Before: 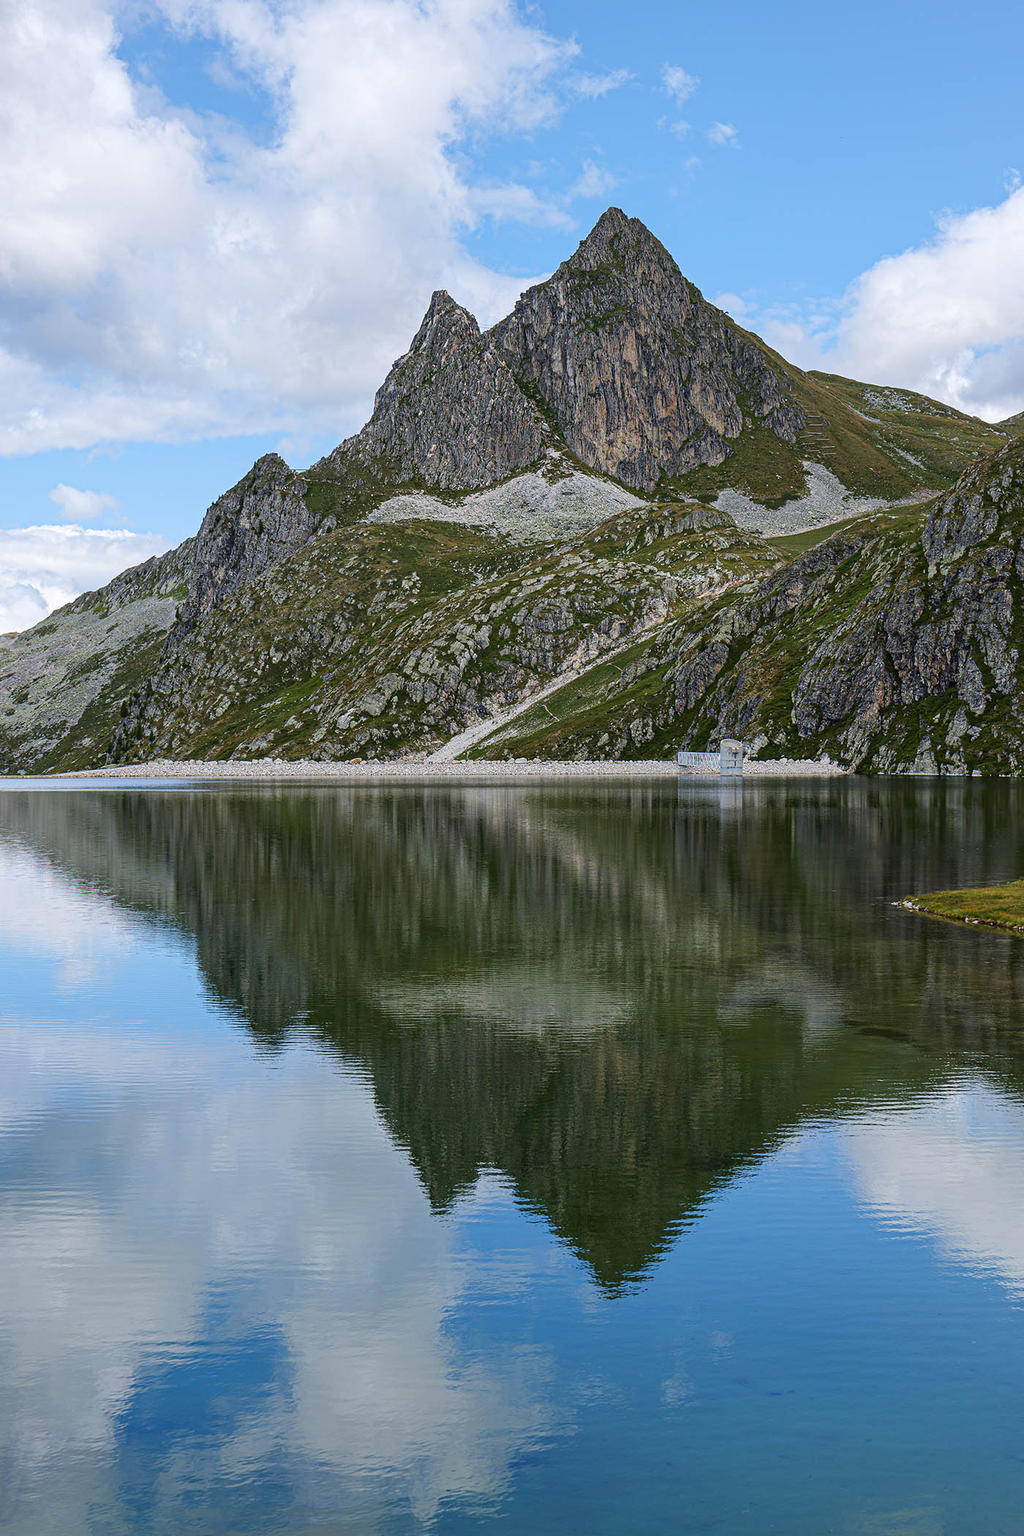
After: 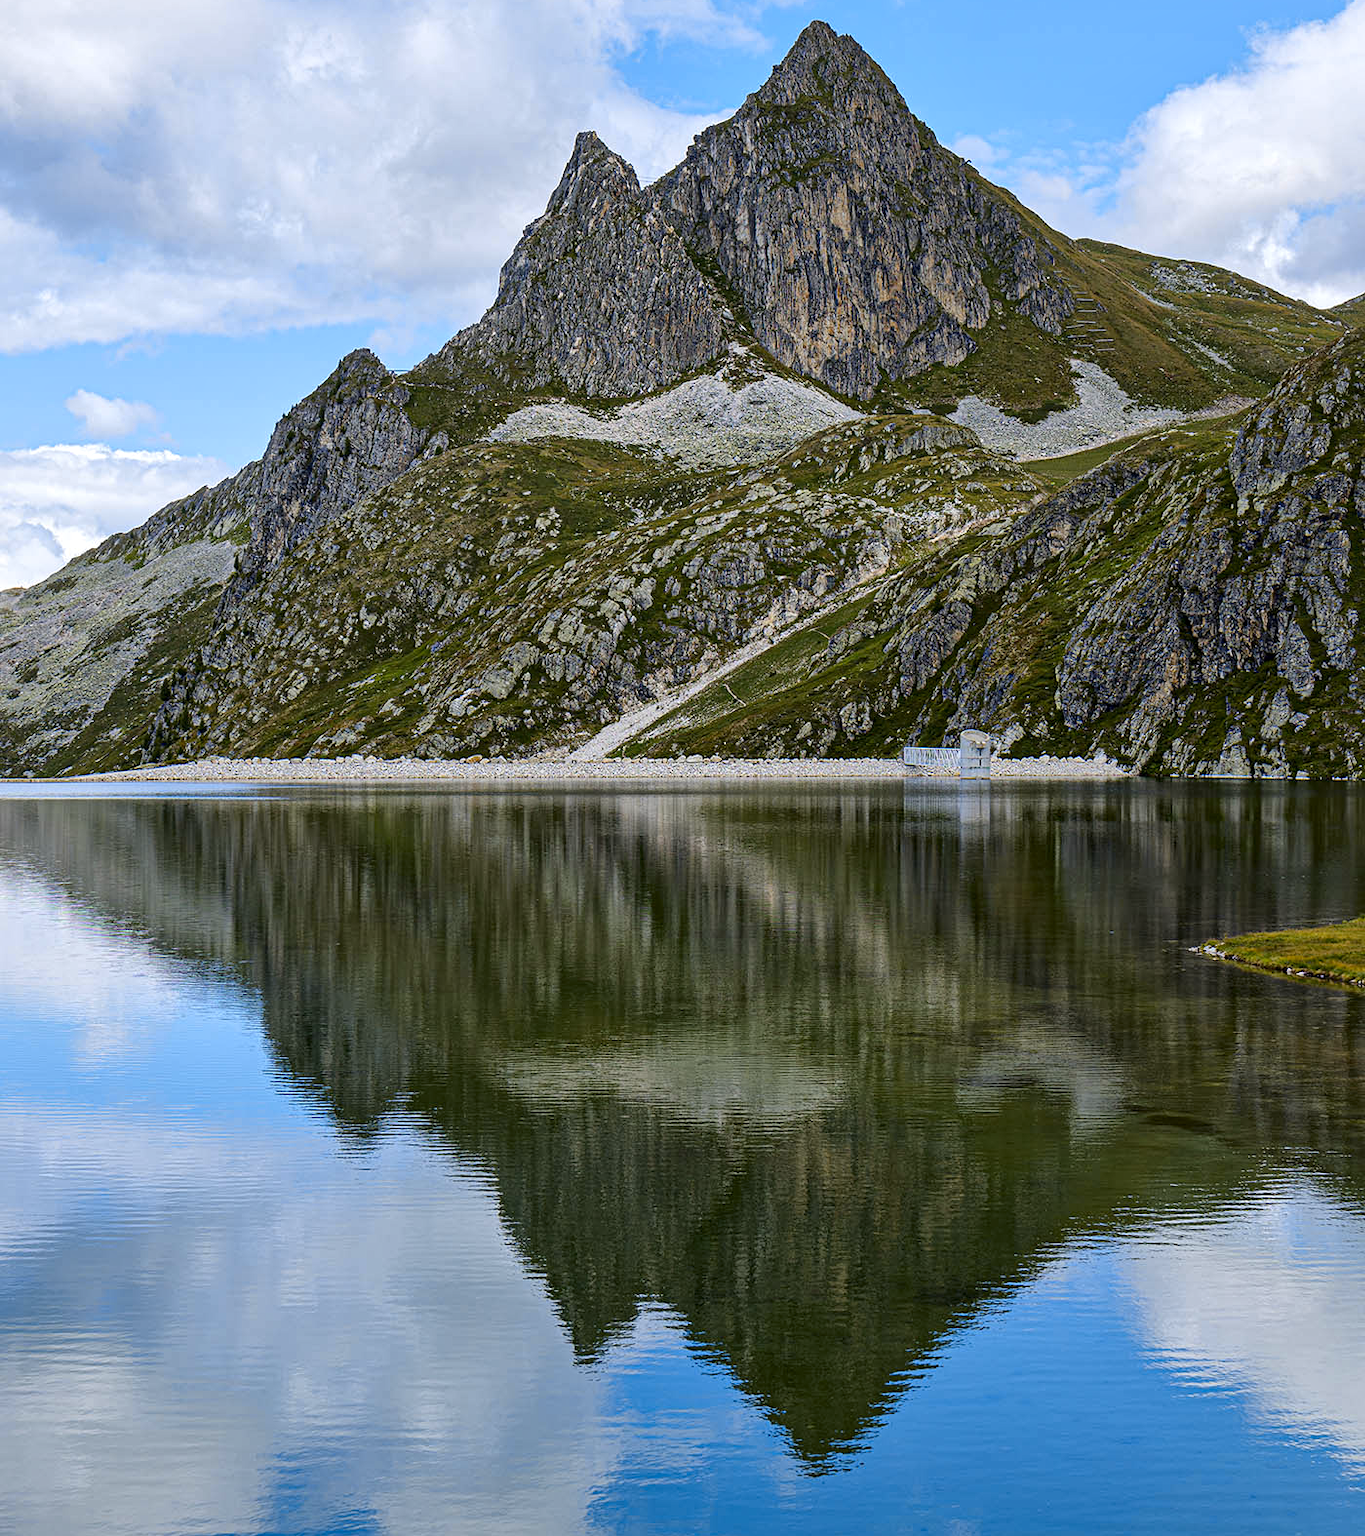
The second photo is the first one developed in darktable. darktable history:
color contrast: green-magenta contrast 0.85, blue-yellow contrast 1.25, unbound 0
crop and rotate: top 12.5%, bottom 12.5%
local contrast: mode bilateral grid, contrast 20, coarseness 50, detail 141%, midtone range 0.2
tone equalizer: on, module defaults
